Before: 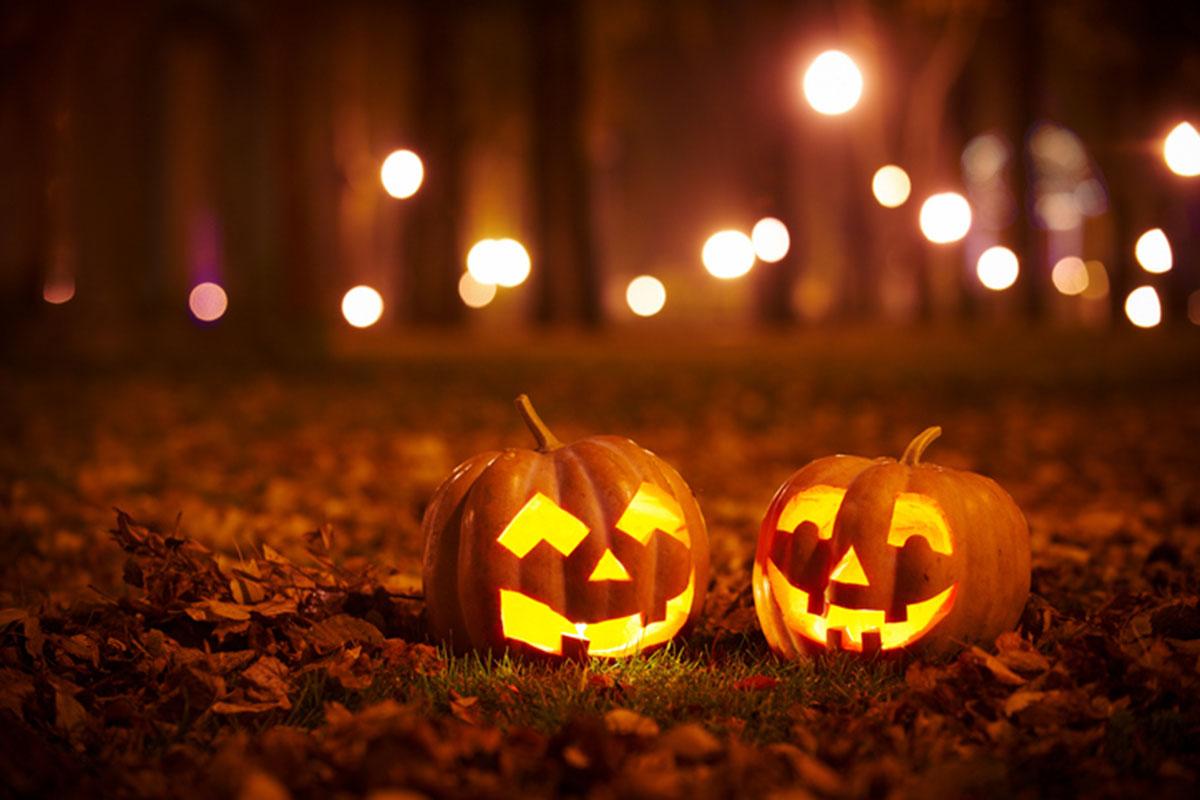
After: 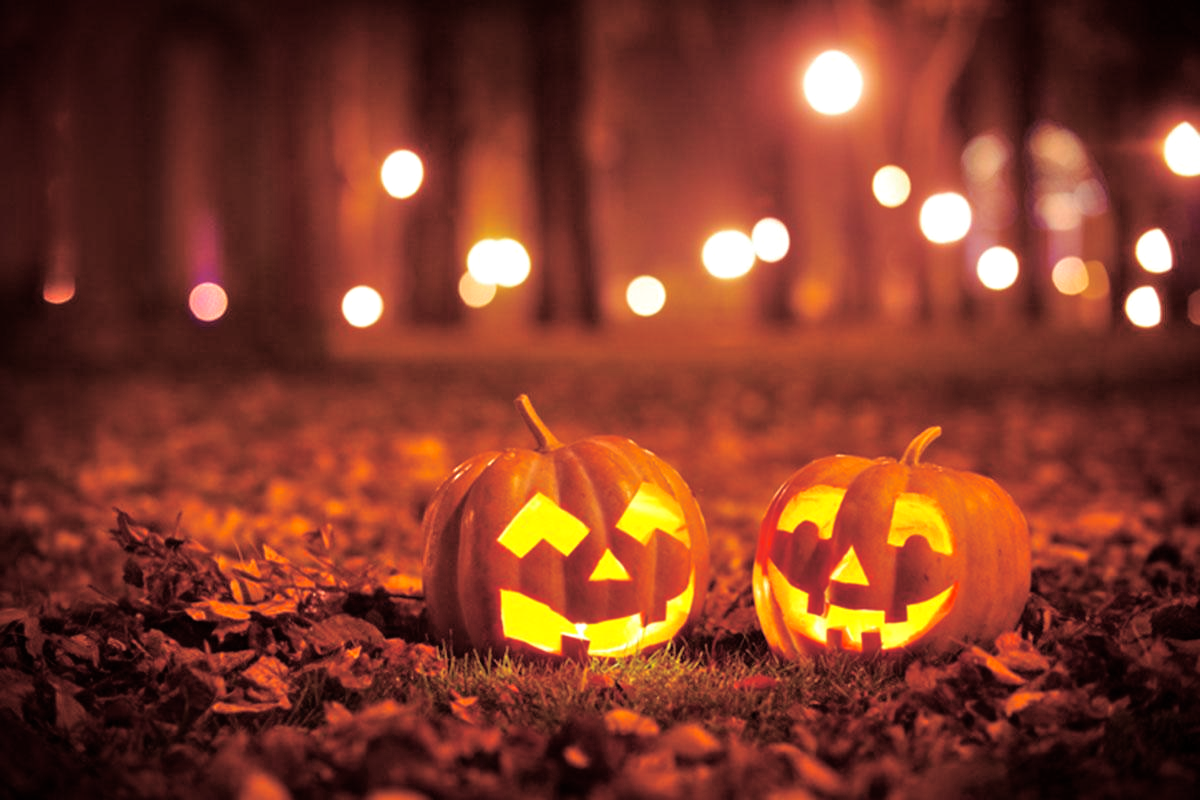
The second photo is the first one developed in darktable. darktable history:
split-toning: on, module defaults
tone equalizer: -7 EV 0.15 EV, -6 EV 0.6 EV, -5 EV 1.15 EV, -4 EV 1.33 EV, -3 EV 1.15 EV, -2 EV 0.6 EV, -1 EV 0.15 EV, mask exposure compensation -0.5 EV
